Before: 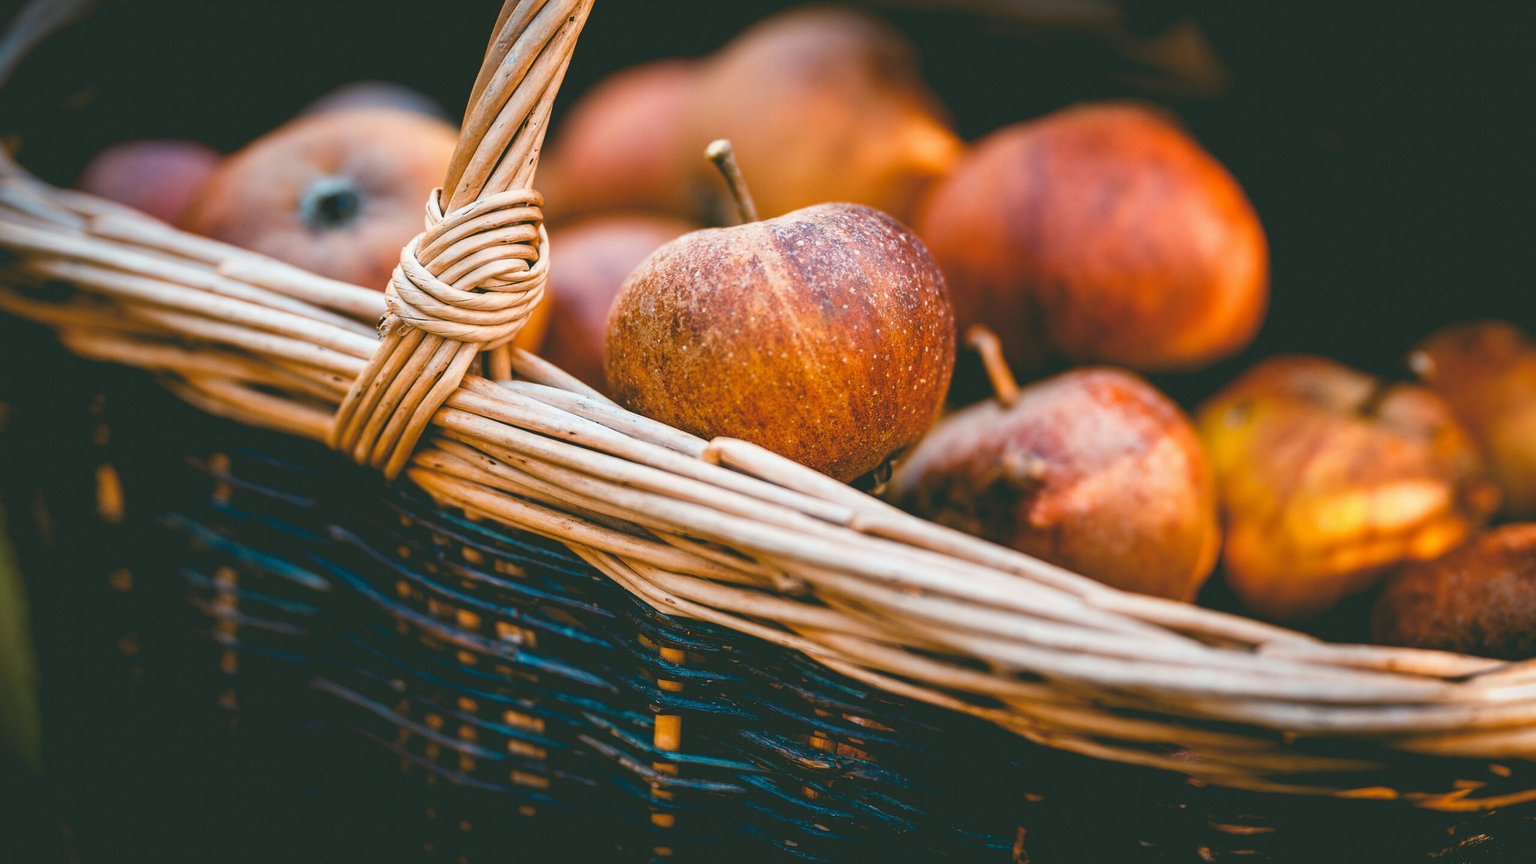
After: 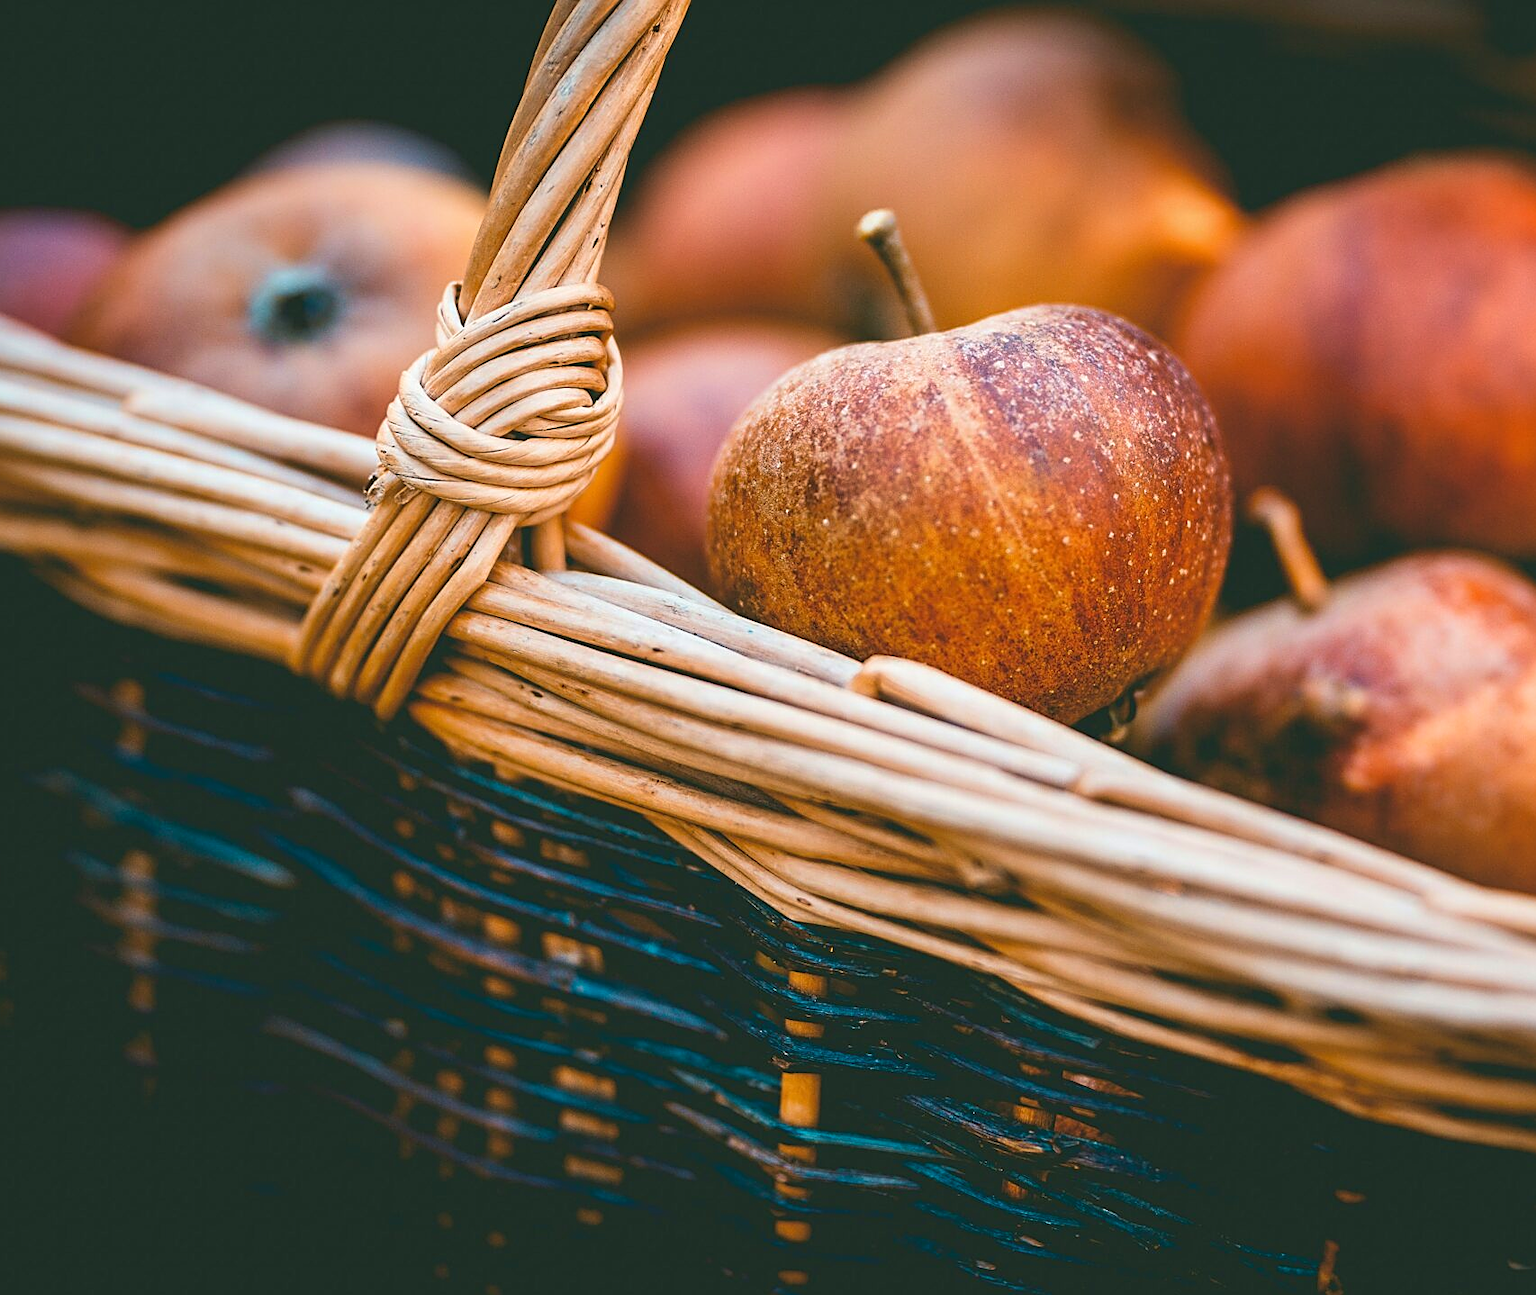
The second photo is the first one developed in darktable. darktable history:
crop and rotate: left 8.786%, right 24.548%
sharpen: on, module defaults
velvia: on, module defaults
